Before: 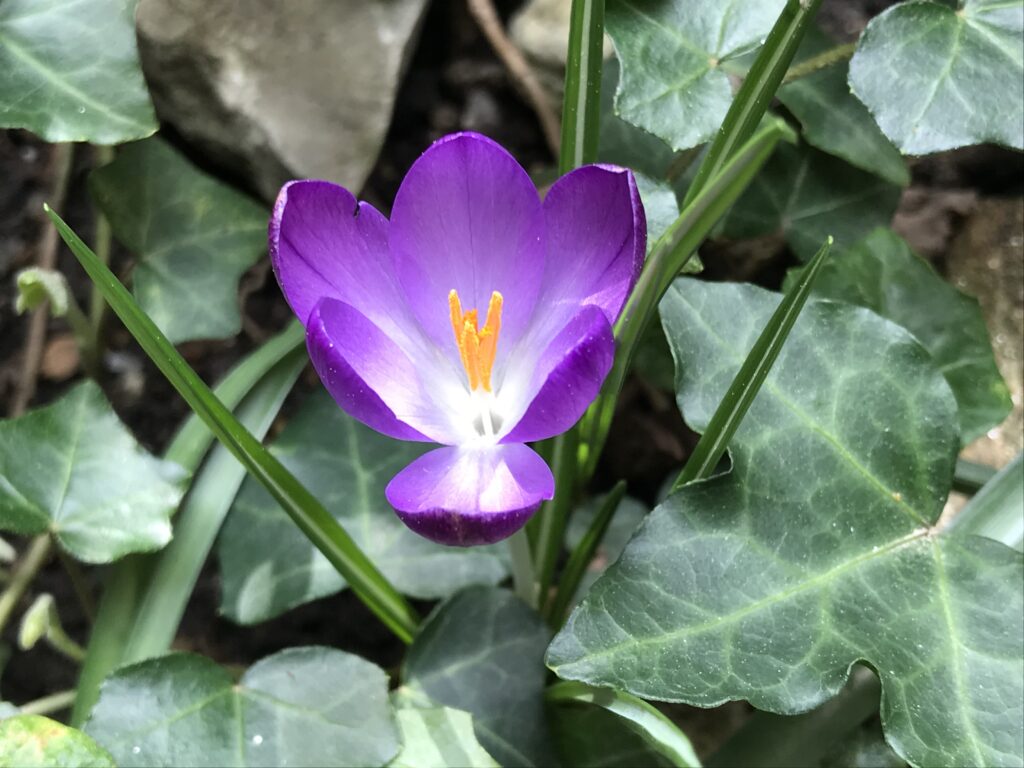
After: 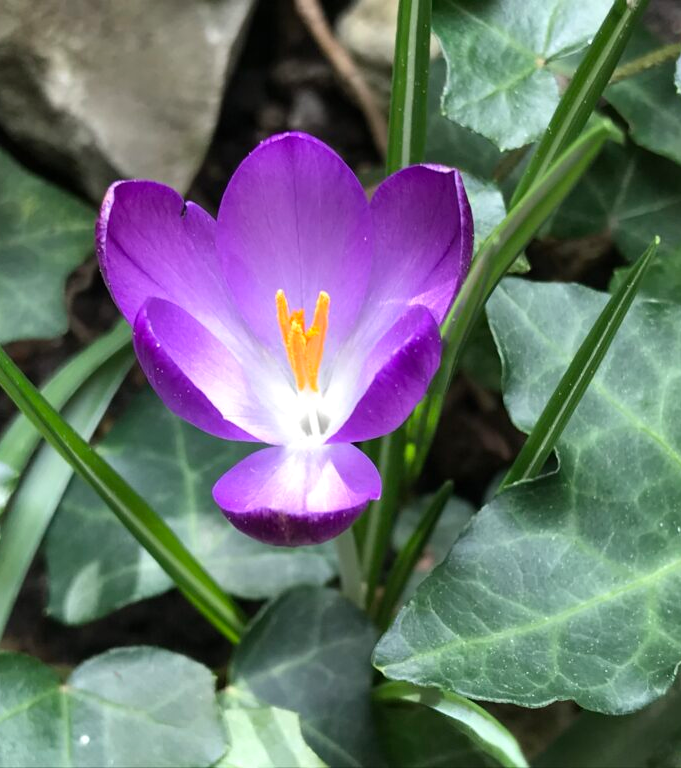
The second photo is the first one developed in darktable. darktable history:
shadows and highlights: shadows 12, white point adjustment 1.2, soften with gaussian
crop: left 16.899%, right 16.556%
